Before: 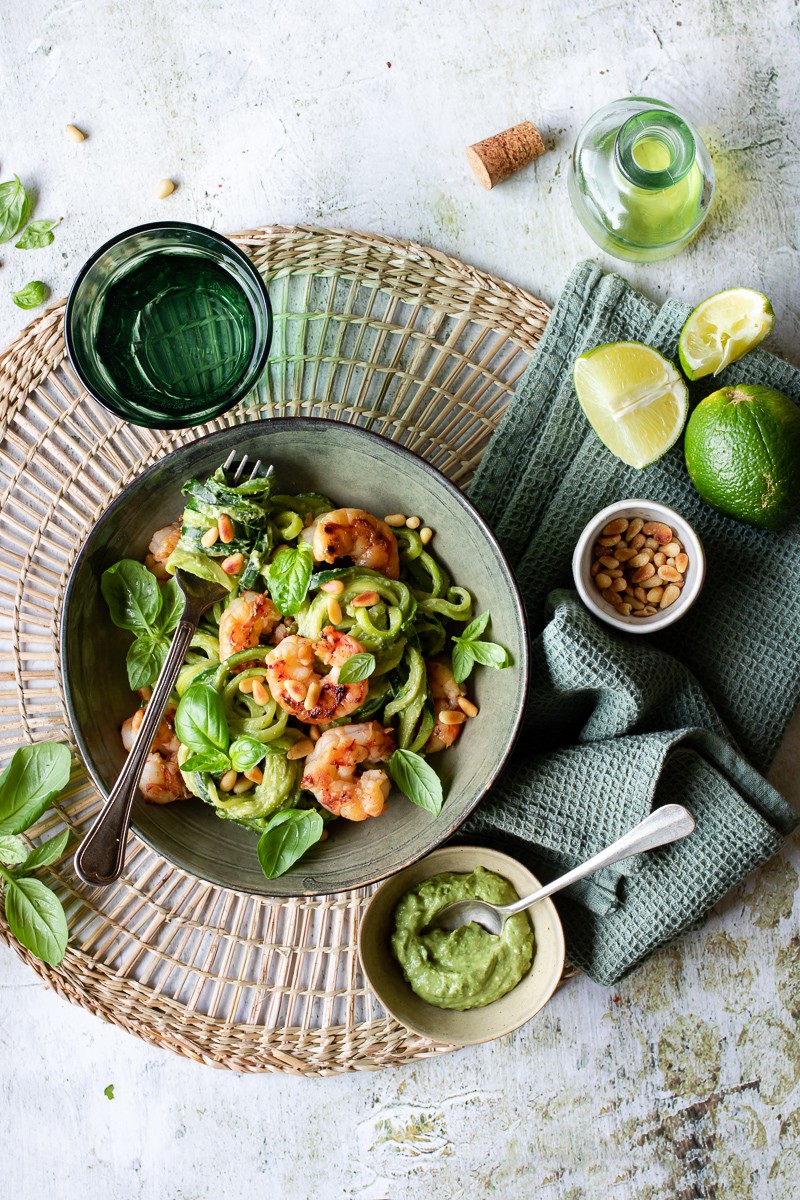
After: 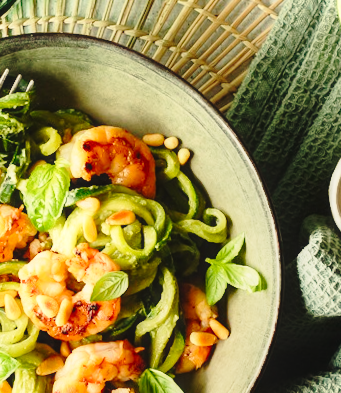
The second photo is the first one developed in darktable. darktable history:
crop: left 31.751%, top 32.172%, right 27.8%, bottom 35.83%
rotate and perspective: rotation 2.17°, automatic cropping off
contrast equalizer: octaves 7, y [[0.6 ×6], [0.55 ×6], [0 ×6], [0 ×6], [0 ×6]], mix -1
tone equalizer: on, module defaults
base curve: curves: ch0 [(0, 0) (0.032, 0.037) (0.105, 0.228) (0.435, 0.76) (0.856, 0.983) (1, 1)], preserve colors none
local contrast: on, module defaults
white balance: red 1.08, blue 0.791
